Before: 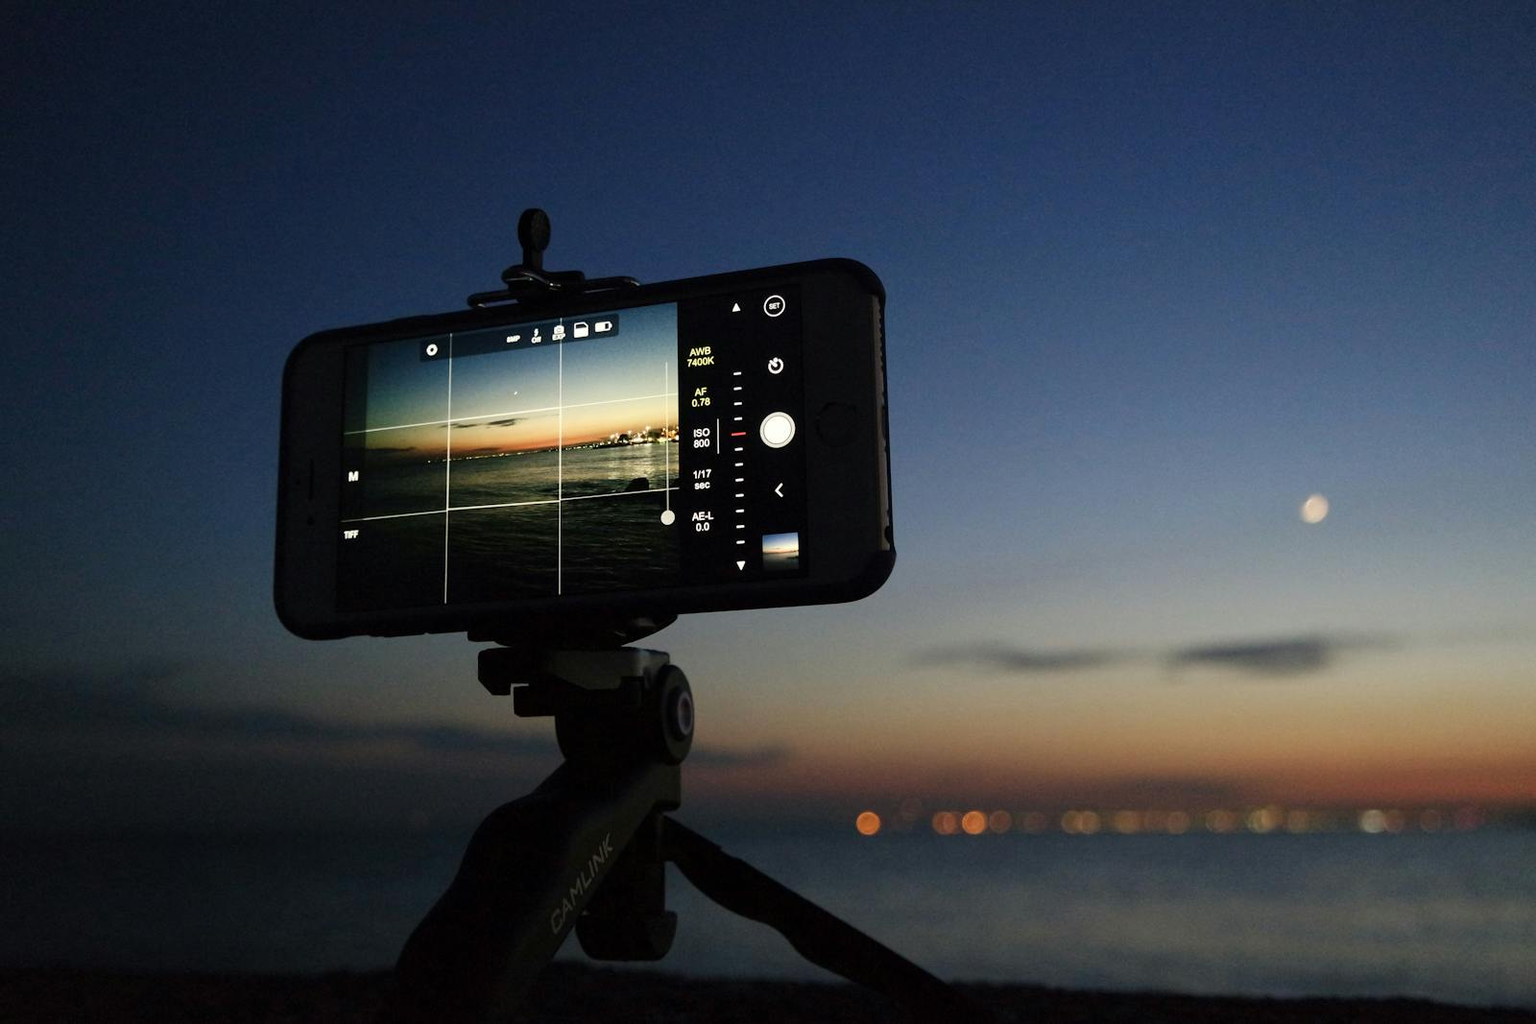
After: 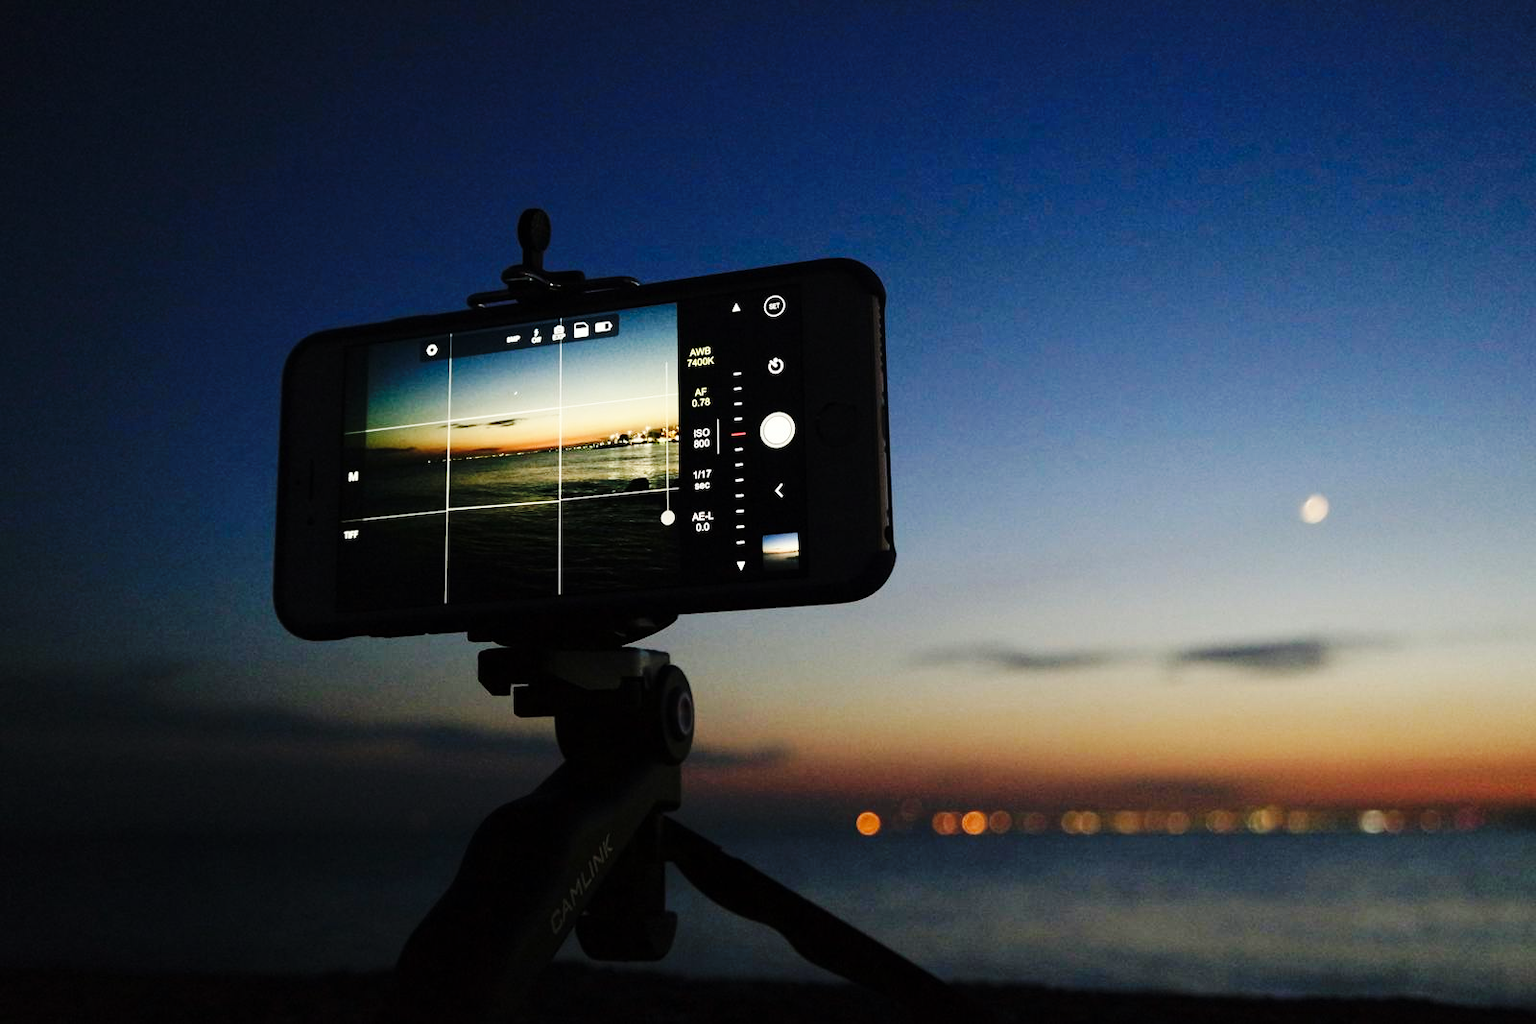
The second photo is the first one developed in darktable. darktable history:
white balance: emerald 1
base curve: curves: ch0 [(0, 0) (0.036, 0.025) (0.121, 0.166) (0.206, 0.329) (0.605, 0.79) (1, 1)], preserve colors none
